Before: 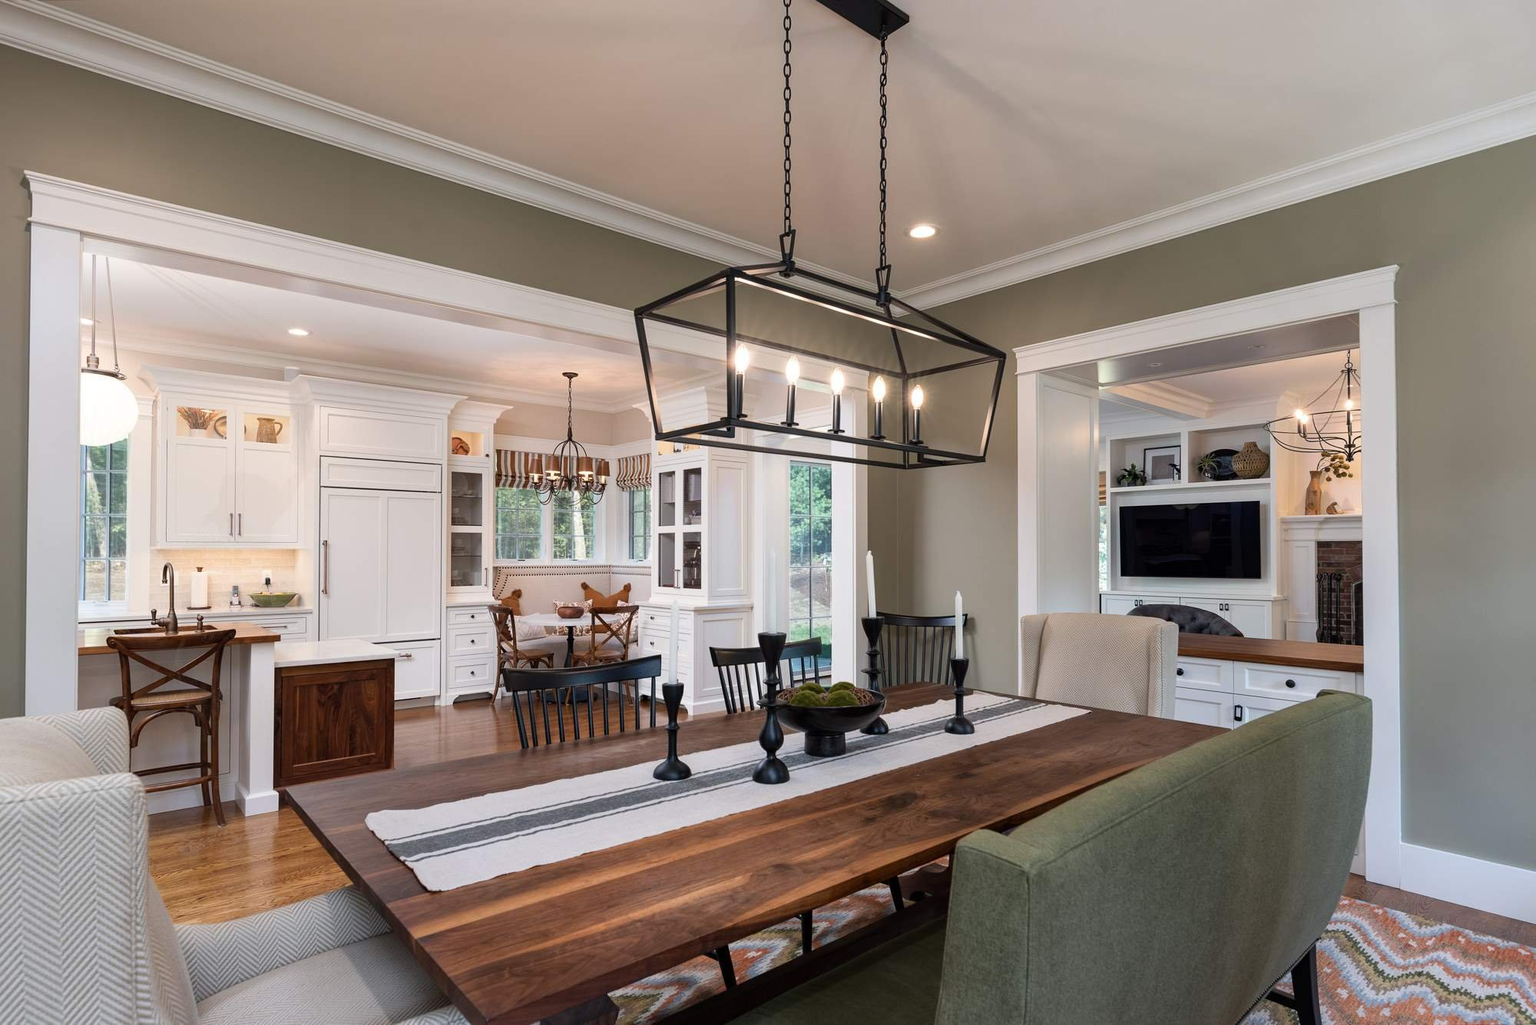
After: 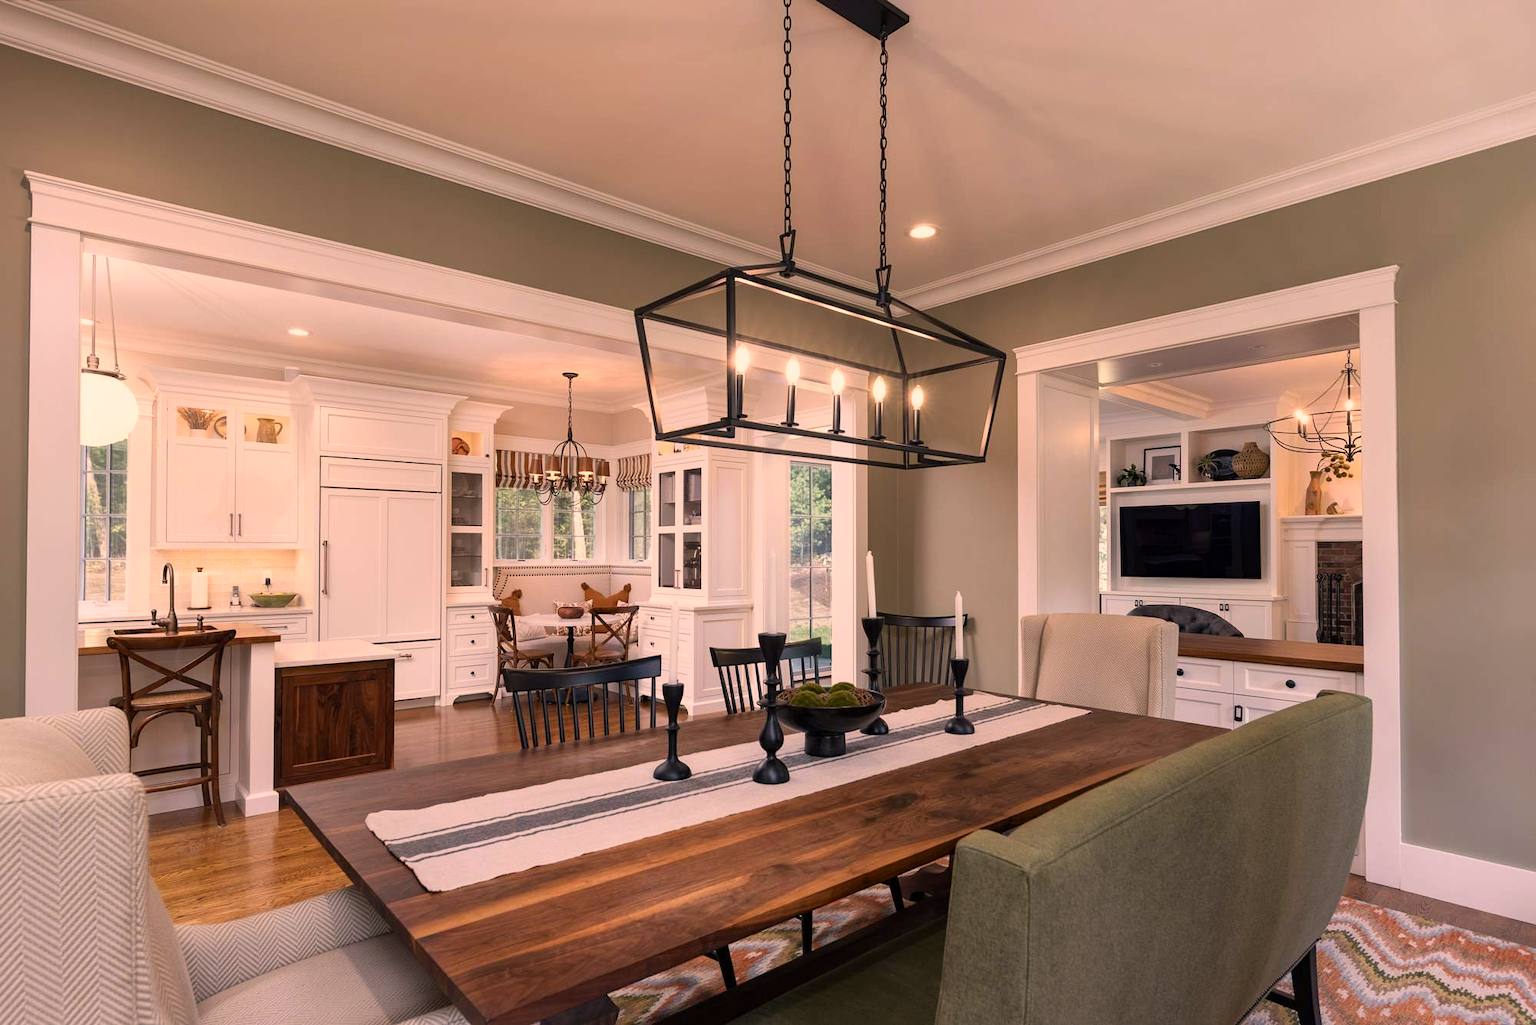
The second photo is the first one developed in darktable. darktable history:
color correction: highlights a* 17.75, highlights b* 18.39
